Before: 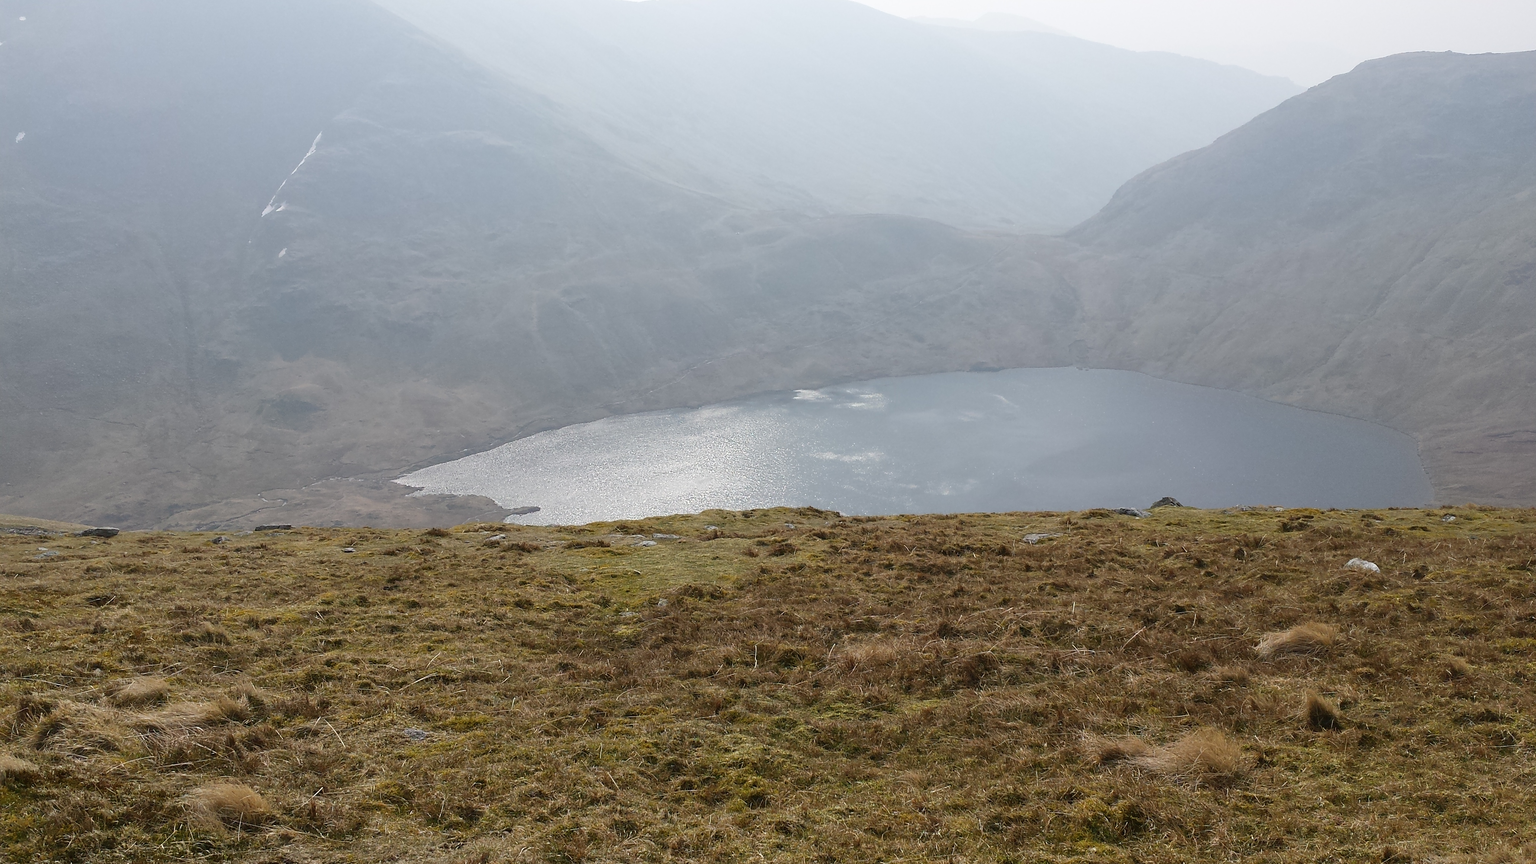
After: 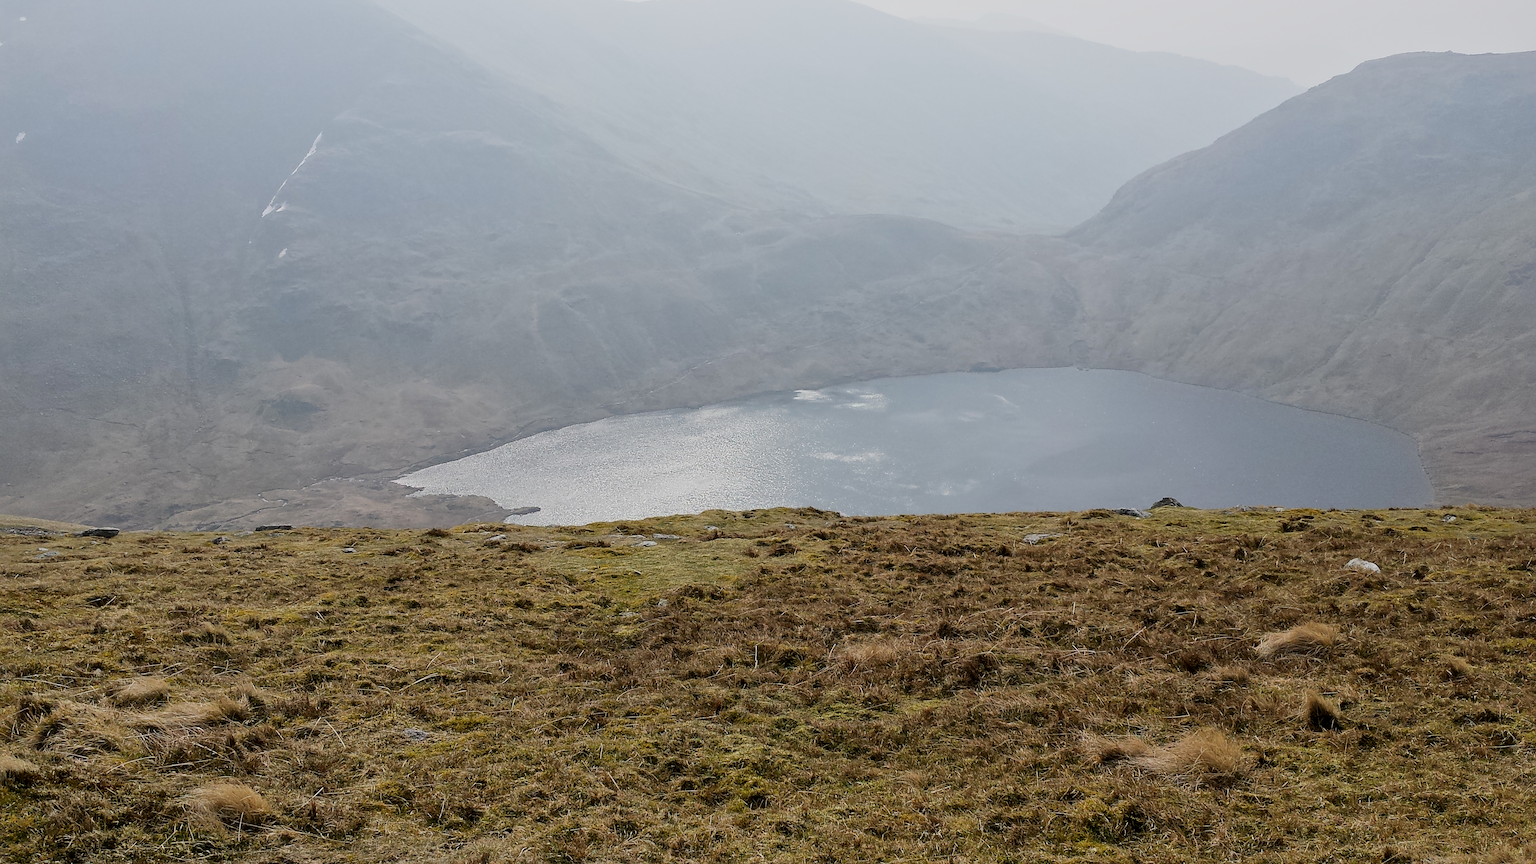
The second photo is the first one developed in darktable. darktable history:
contrast brightness saturation: saturation 0.1
filmic rgb: black relative exposure -7.65 EV, white relative exposure 4.56 EV, hardness 3.61, contrast 1.05
tone equalizer: on, module defaults
local contrast: mode bilateral grid, contrast 20, coarseness 50, detail 130%, midtone range 0.2
sharpen: amount 0.2
